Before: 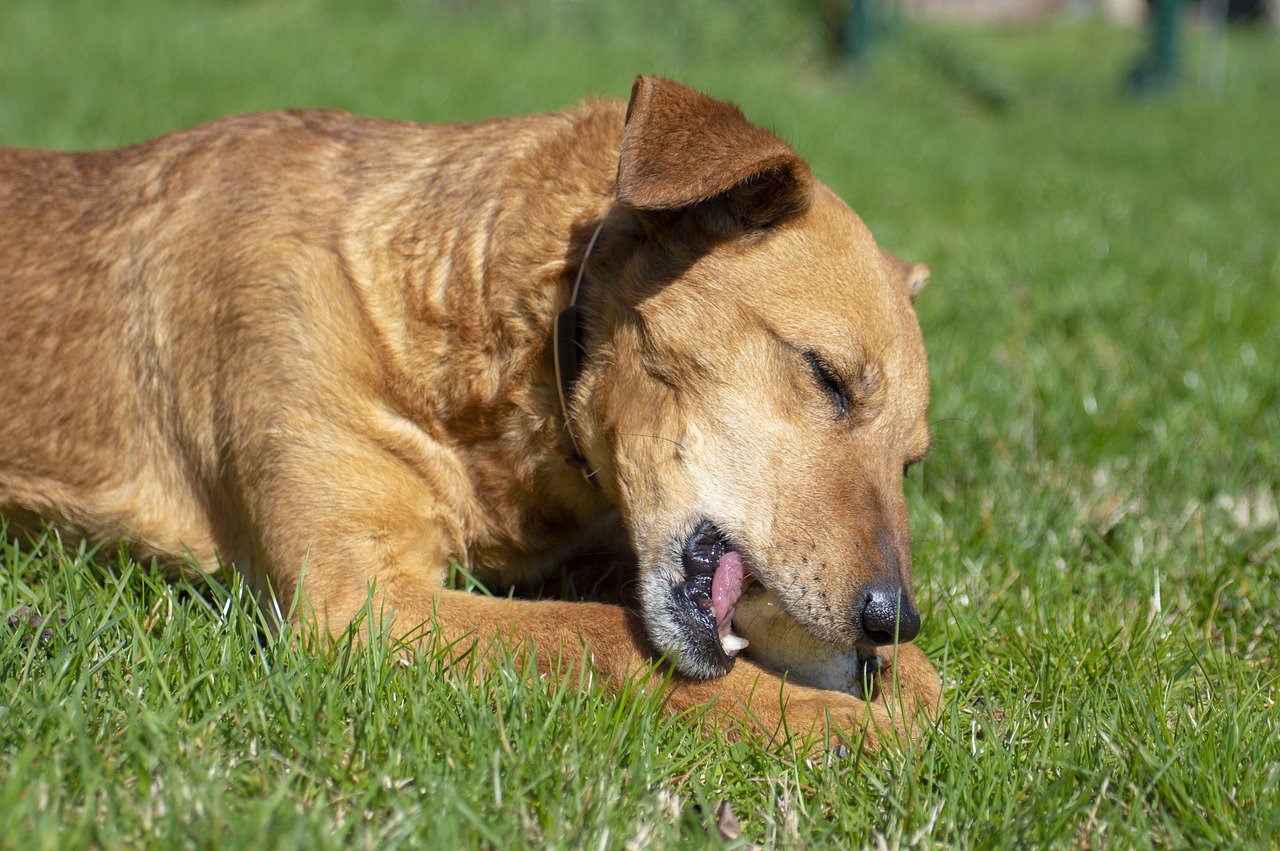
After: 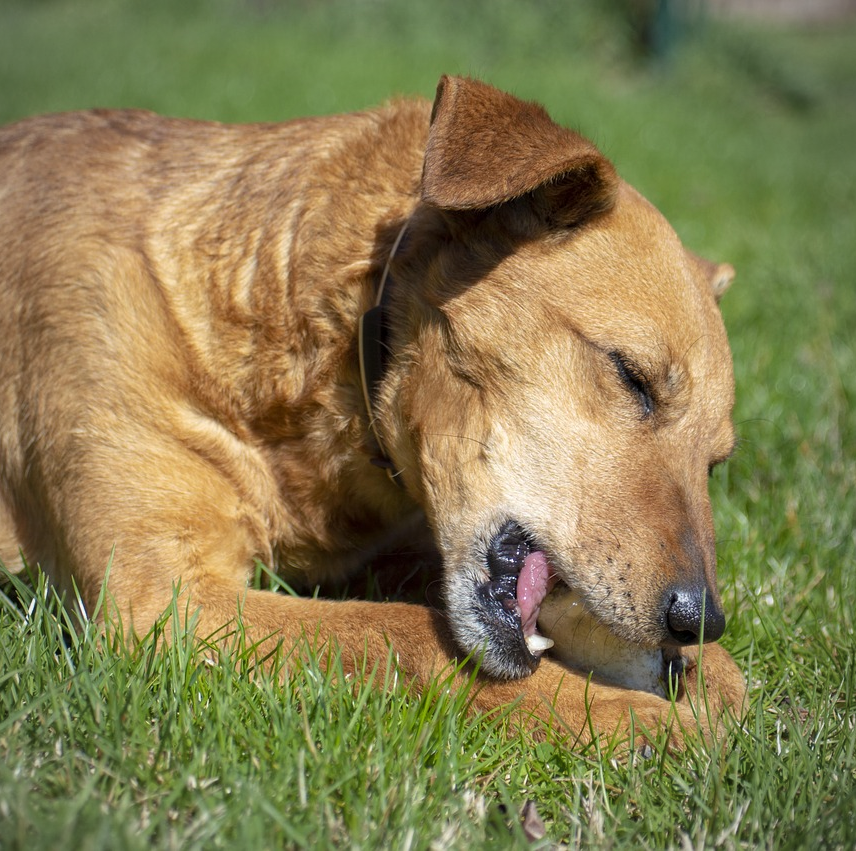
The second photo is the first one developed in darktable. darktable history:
crop and rotate: left 15.298%, right 17.814%
vignetting: fall-off radius 82.46%
